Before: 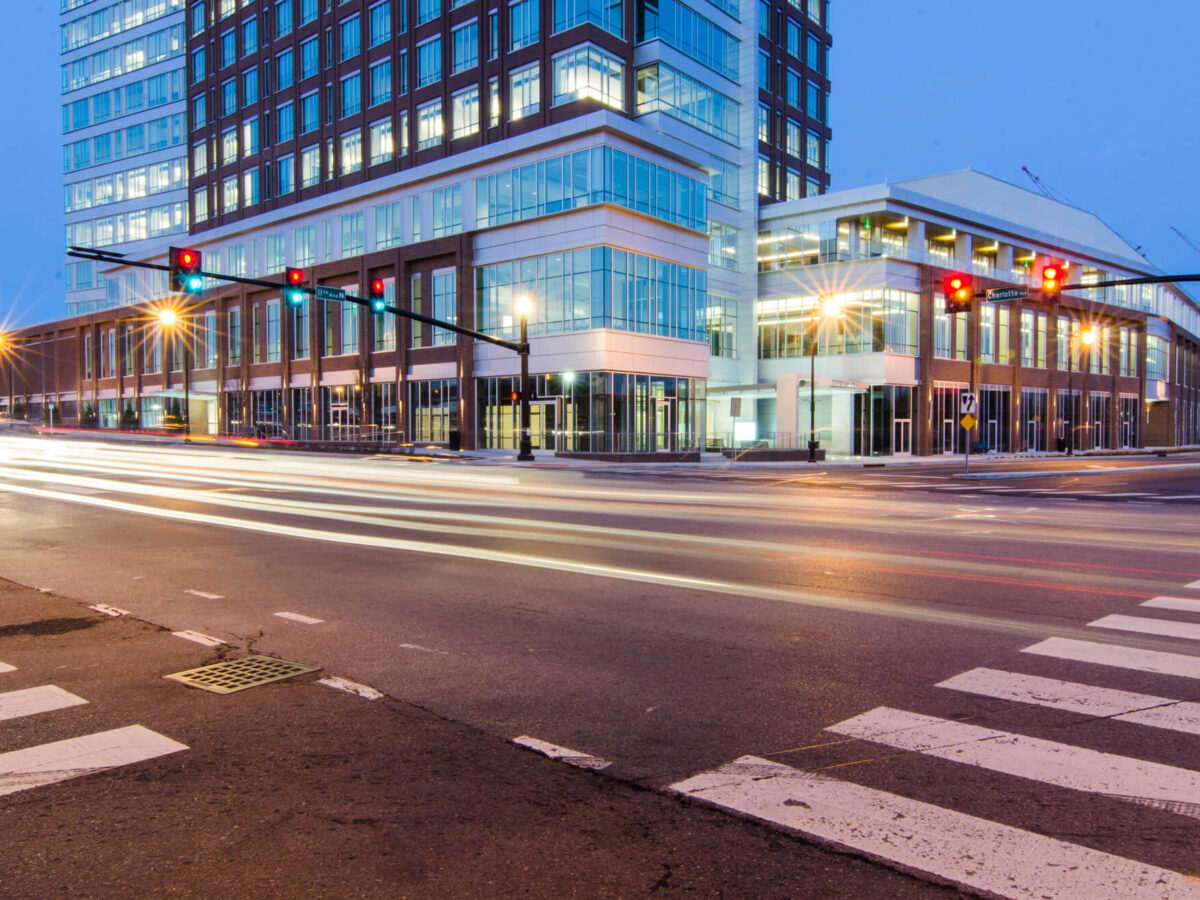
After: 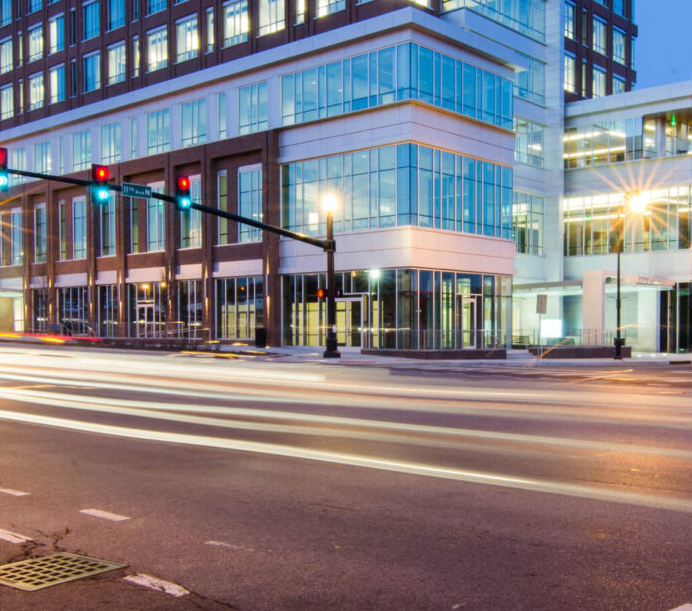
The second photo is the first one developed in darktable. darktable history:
crop: left 16.211%, top 11.491%, right 26.068%, bottom 20.589%
